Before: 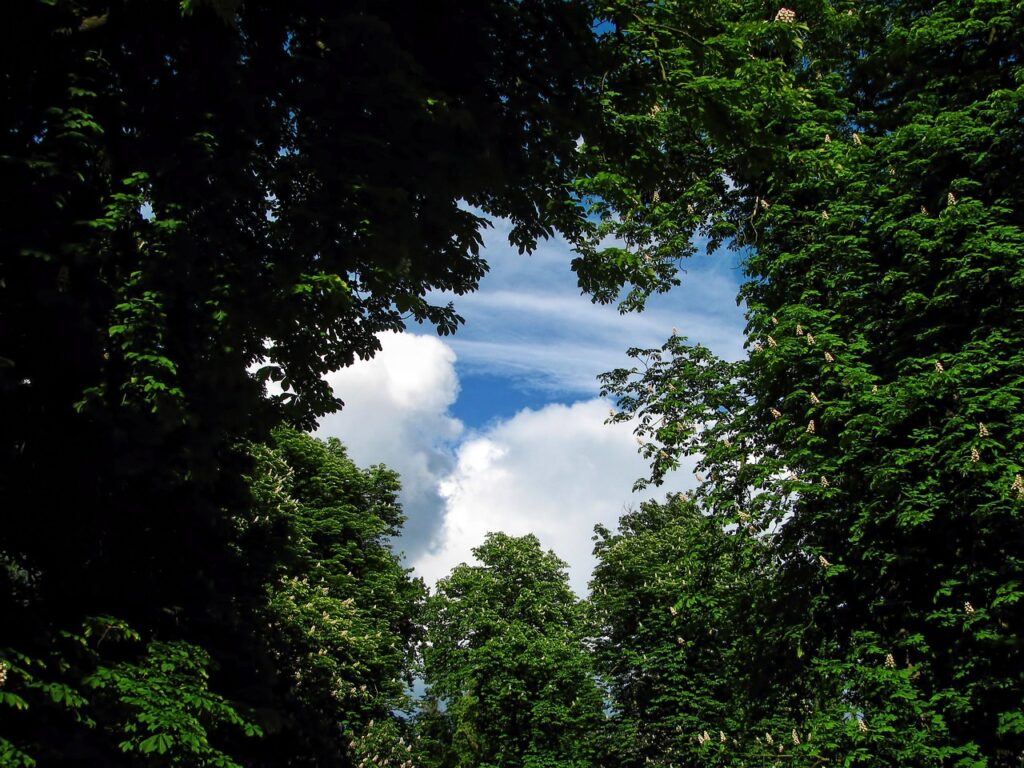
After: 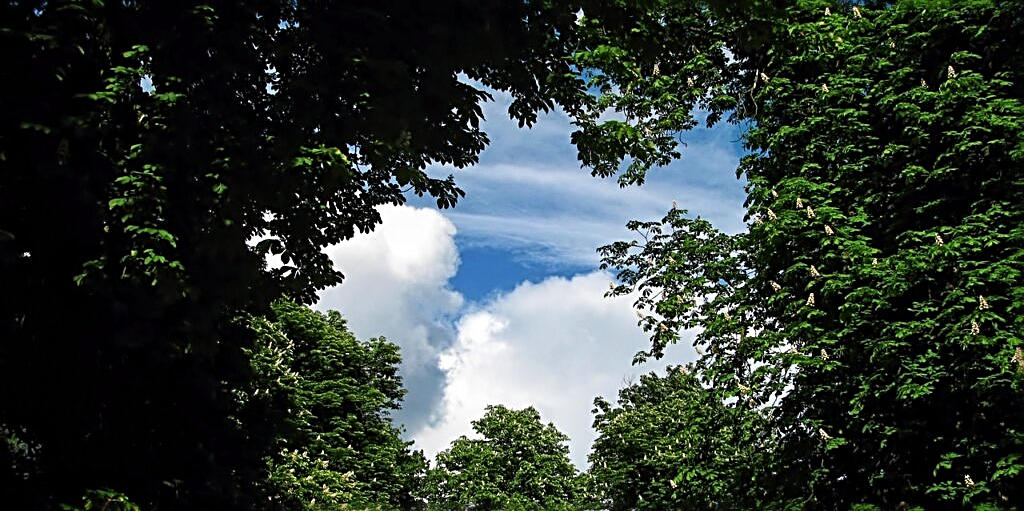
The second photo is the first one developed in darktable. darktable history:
crop: top 16.573%, bottom 16.766%
sharpen: radius 2.848, amount 0.73
